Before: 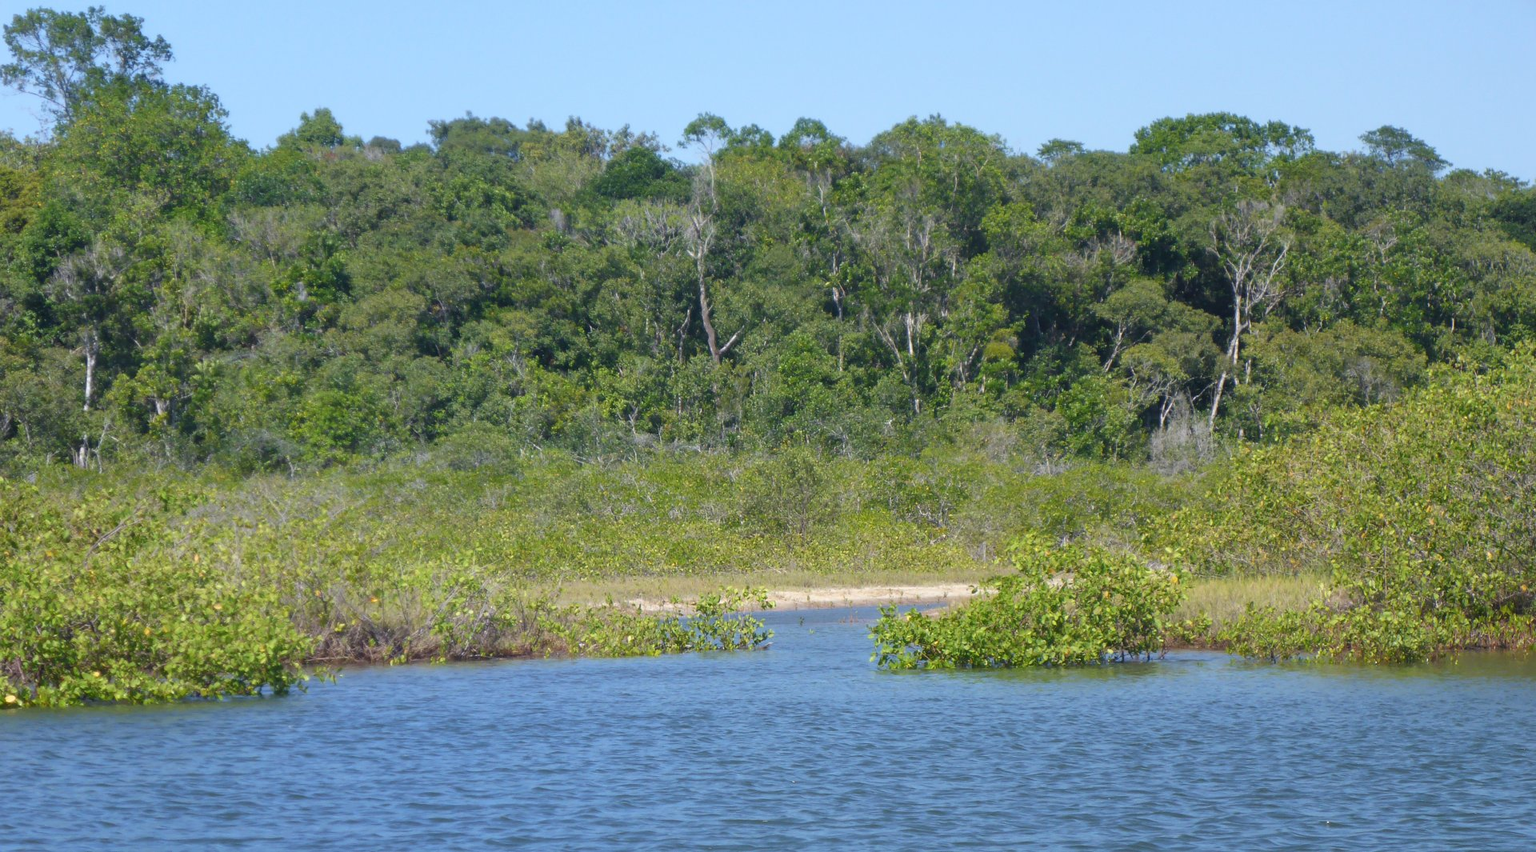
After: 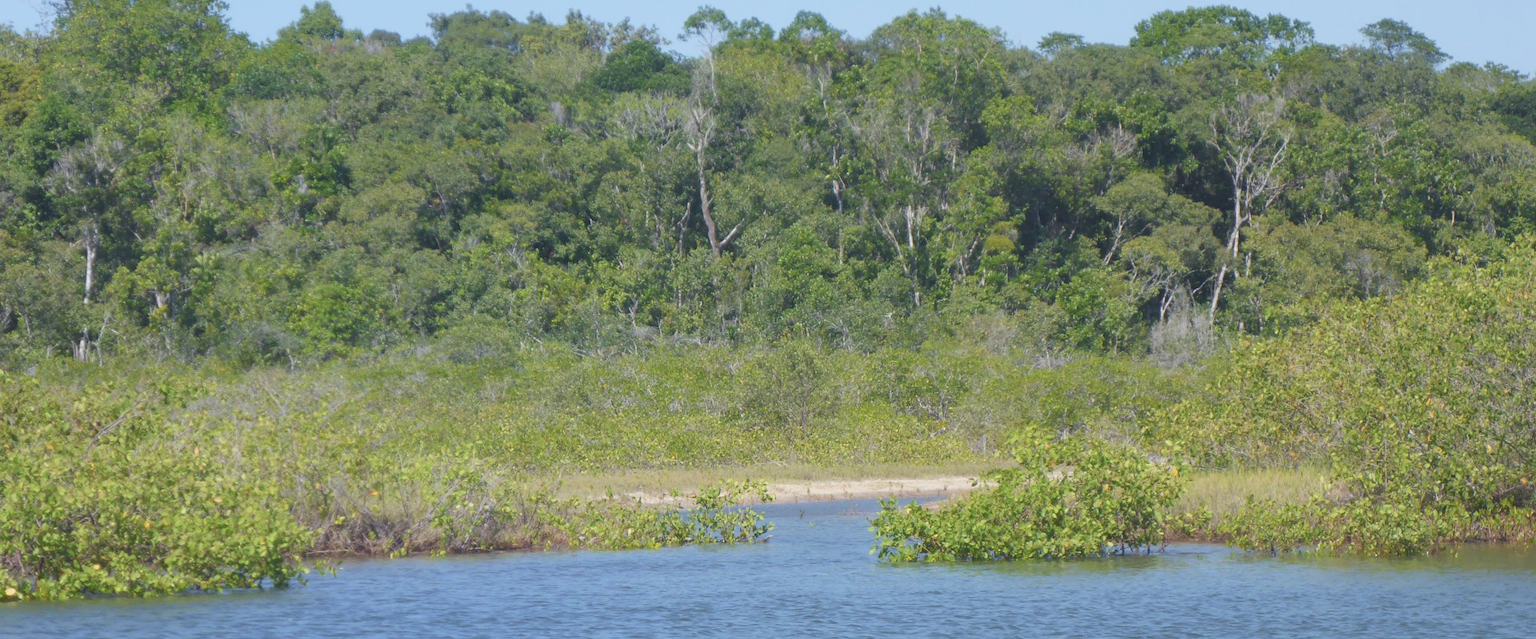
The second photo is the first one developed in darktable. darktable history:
crop and rotate: top 12.639%, bottom 12.287%
contrast brightness saturation: contrast -0.136, brightness 0.049, saturation -0.135
base curve: curves: ch0 [(0, 0) (0.472, 0.508) (1, 1)], preserve colors none
